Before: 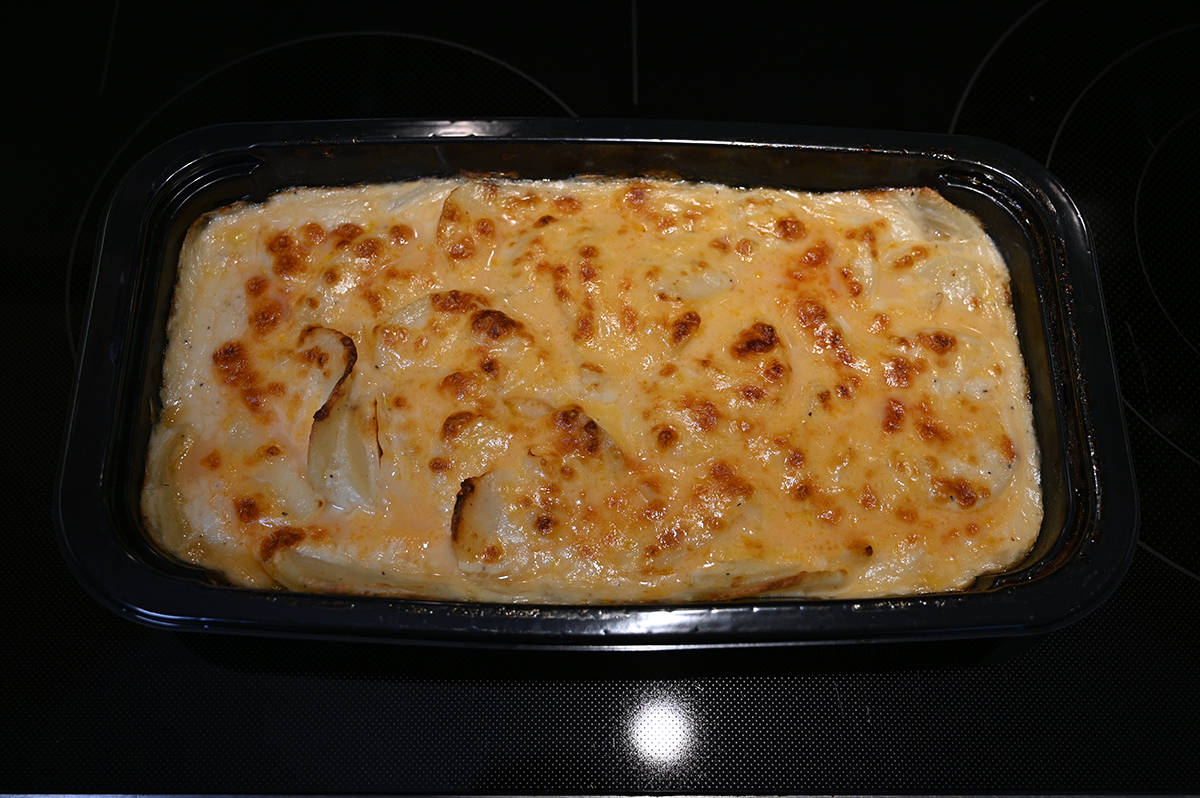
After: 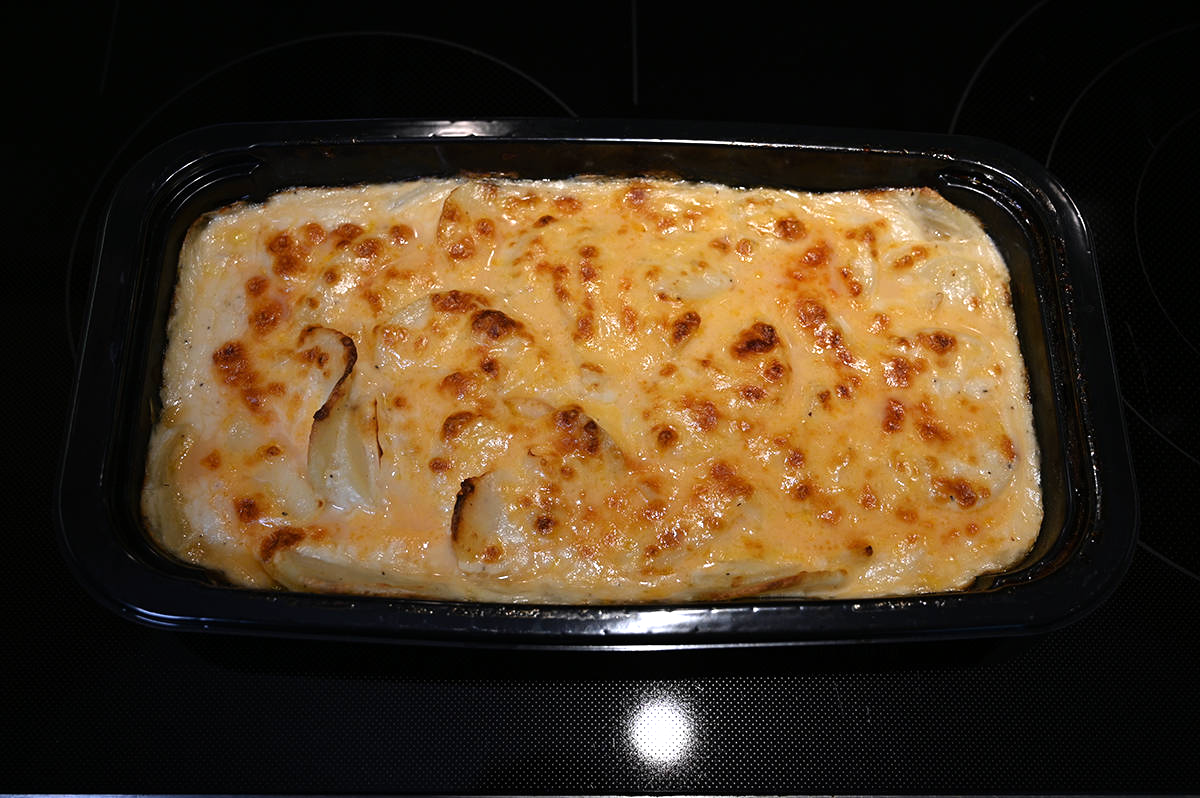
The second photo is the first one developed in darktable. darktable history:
tone equalizer: -8 EV -0.435 EV, -7 EV -0.382 EV, -6 EV -0.341 EV, -5 EV -0.227 EV, -3 EV 0.208 EV, -2 EV 0.308 EV, -1 EV 0.415 EV, +0 EV 0.397 EV, mask exposure compensation -0.506 EV
